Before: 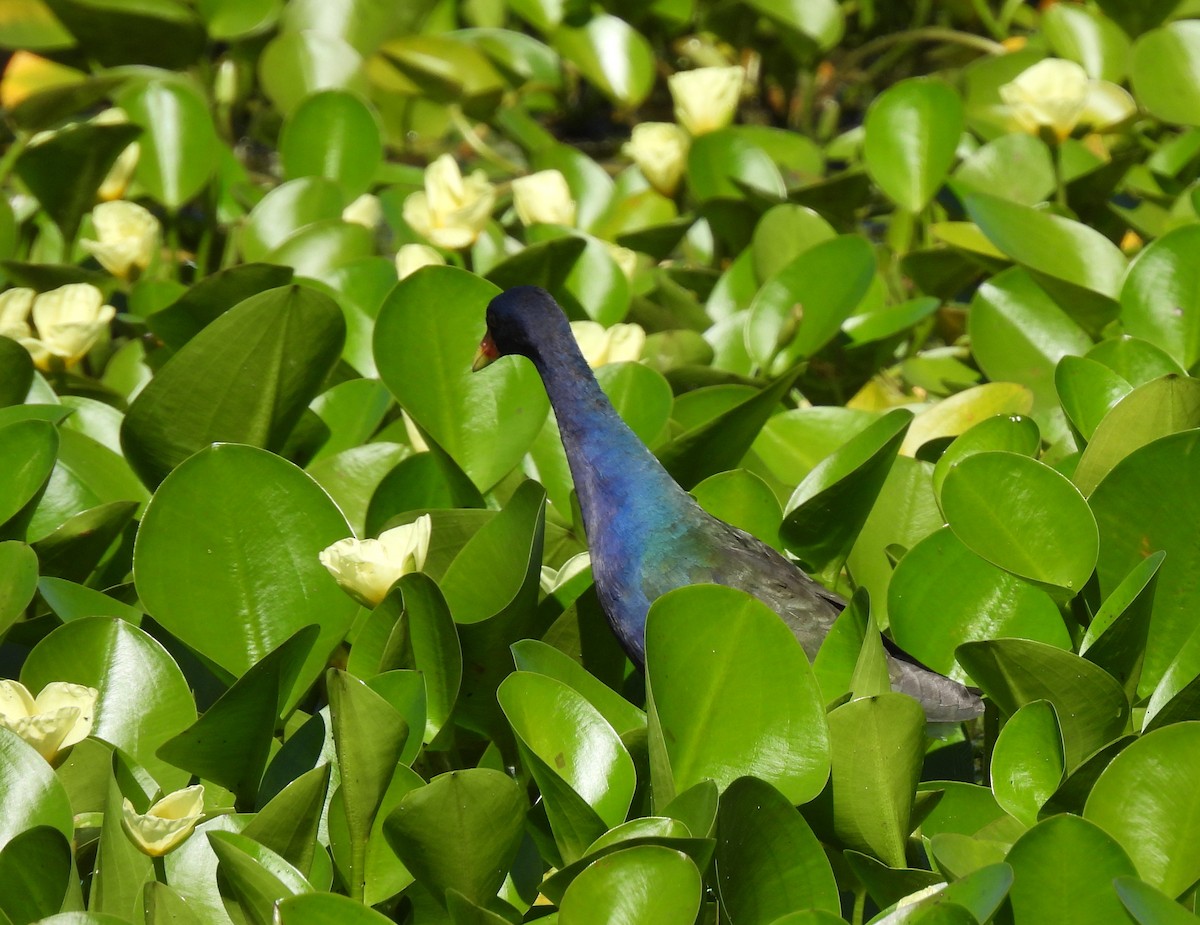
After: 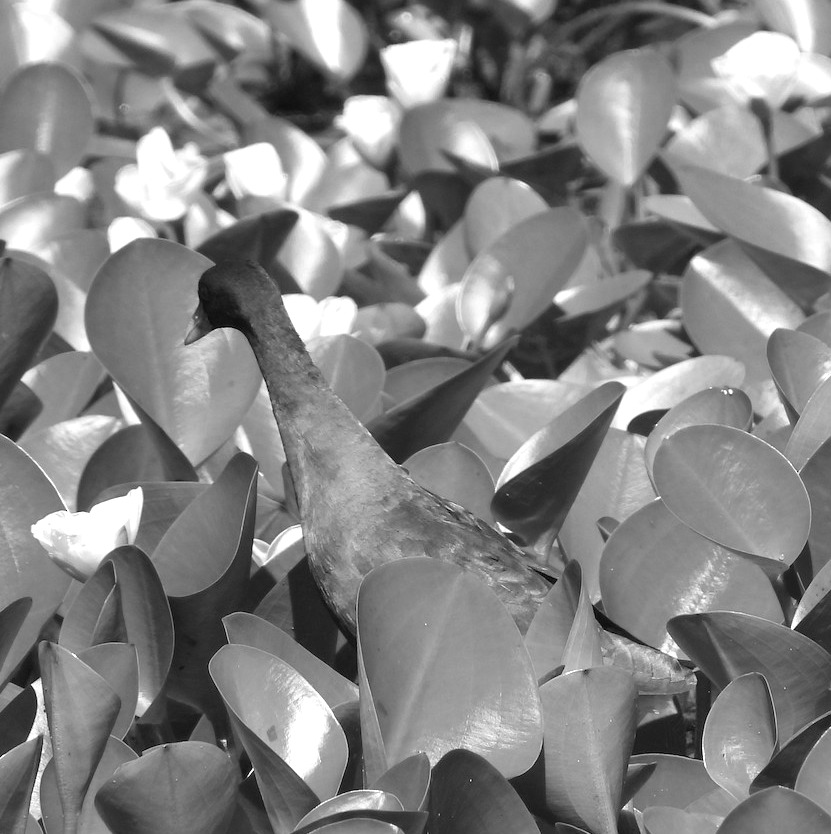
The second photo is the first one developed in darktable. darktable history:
shadows and highlights: soften with gaussian
crop and rotate: left 24.07%, top 2.999%, right 6.616%, bottom 6.829%
color calibration: output gray [0.21, 0.42, 0.37, 0], x 0.381, y 0.391, temperature 4086.96 K
exposure: black level correction 0, exposure 0.7 EV, compensate highlight preservation false
